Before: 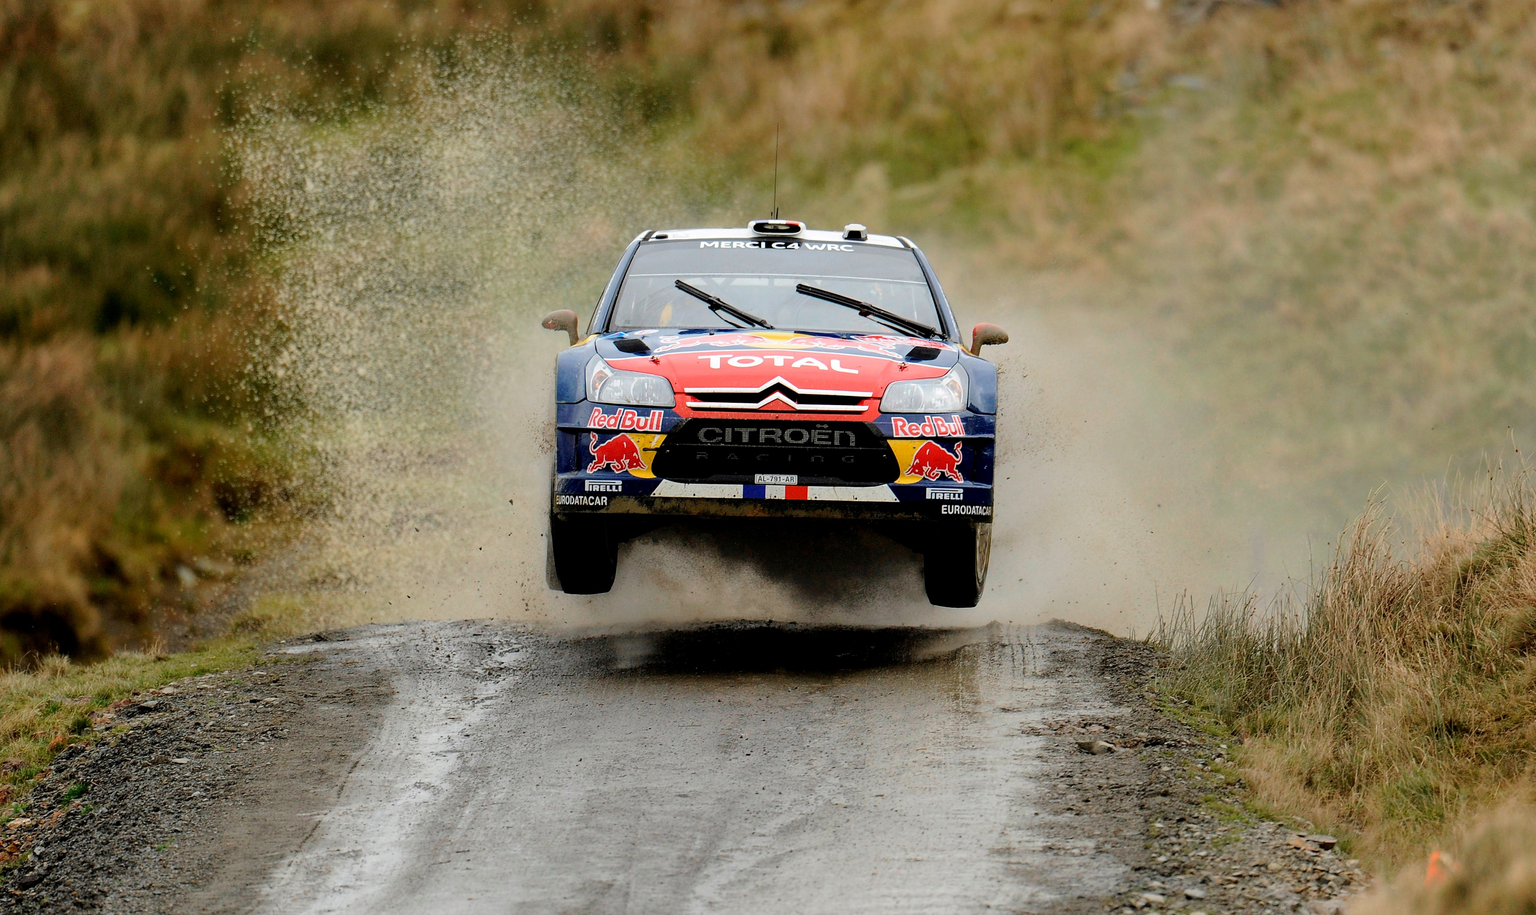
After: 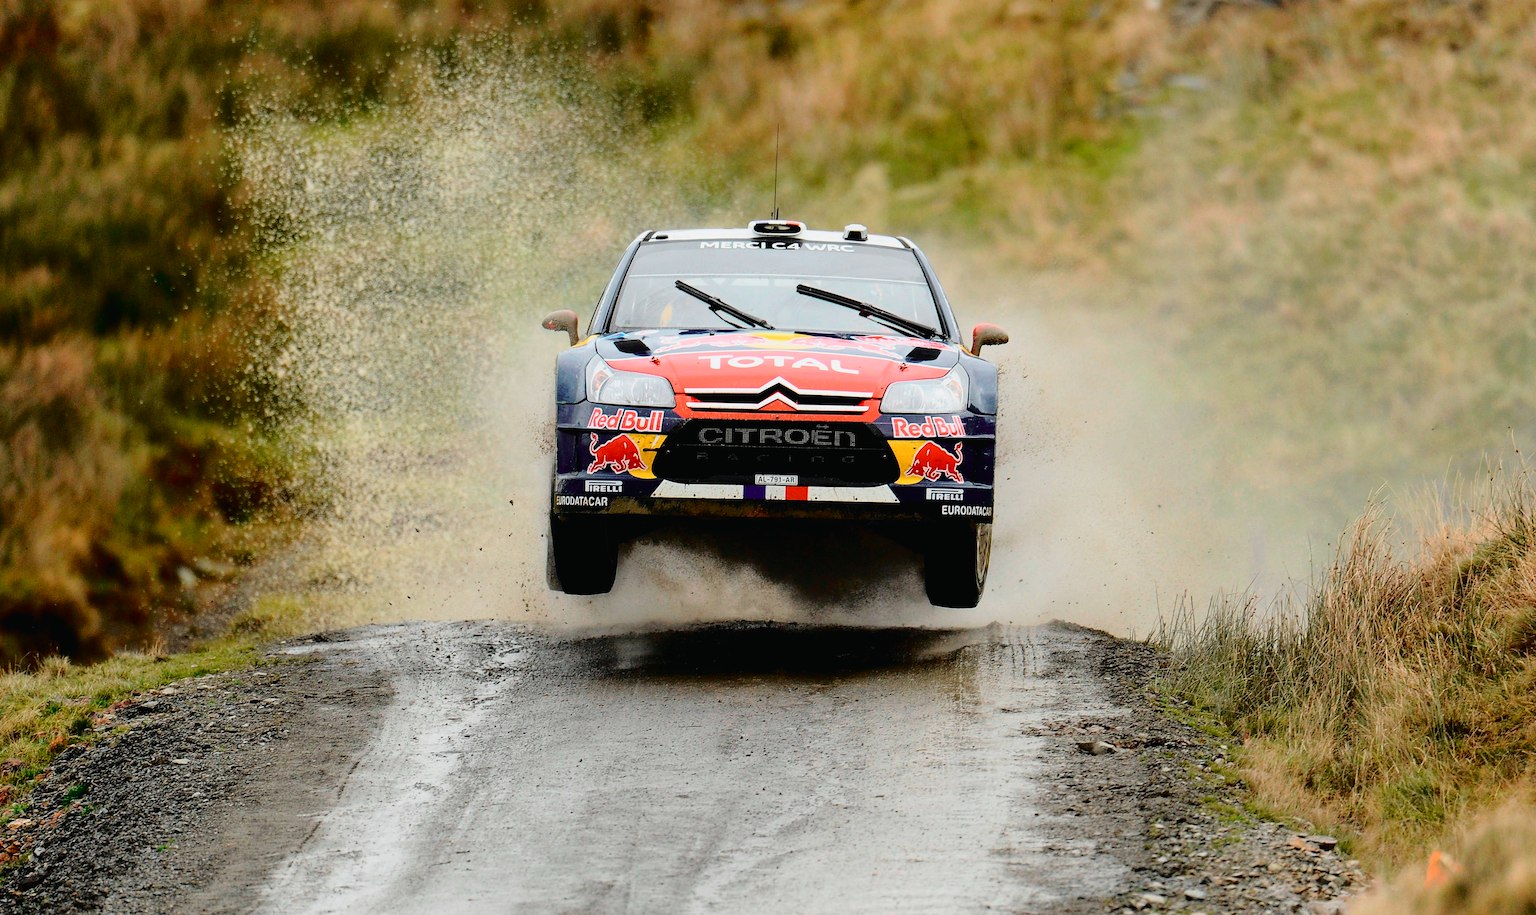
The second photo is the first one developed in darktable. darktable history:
tone curve: curves: ch0 [(0, 0.014) (0.17, 0.099) (0.398, 0.423) (0.728, 0.808) (0.877, 0.91) (0.99, 0.955)]; ch1 [(0, 0) (0.377, 0.325) (0.493, 0.491) (0.505, 0.504) (0.515, 0.515) (0.554, 0.575) (0.623, 0.643) (0.701, 0.718) (1, 1)]; ch2 [(0, 0) (0.423, 0.453) (0.481, 0.485) (0.501, 0.501) (0.531, 0.527) (0.586, 0.597) (0.663, 0.706) (0.717, 0.753) (1, 0.991)], color space Lab, independent channels
